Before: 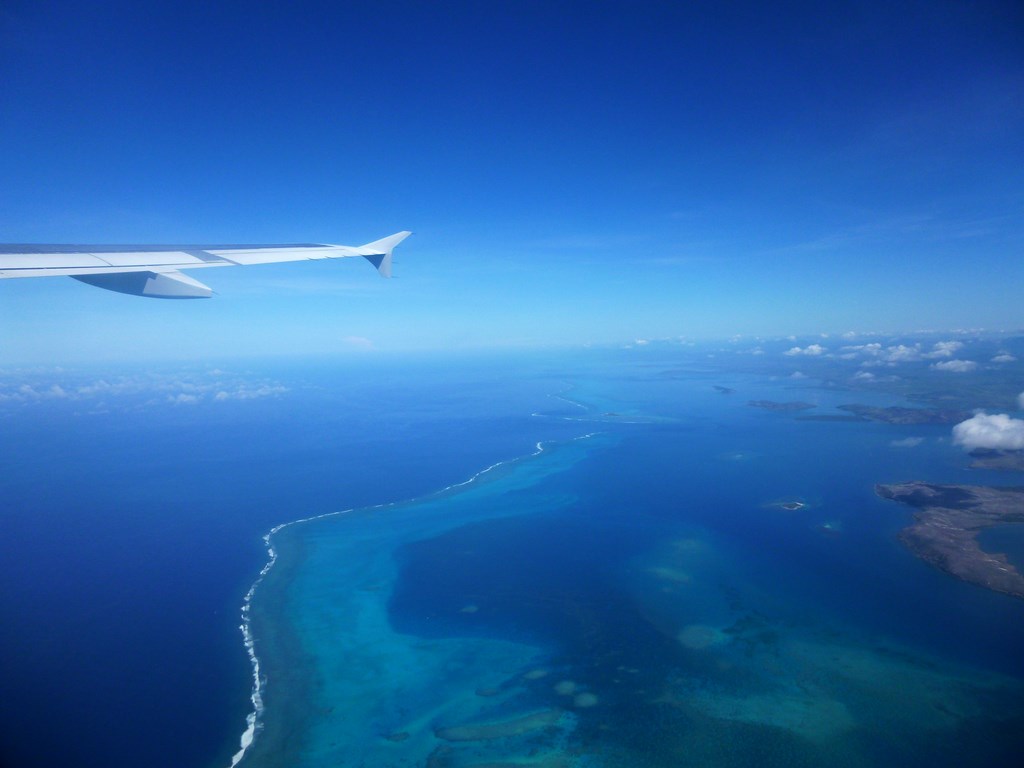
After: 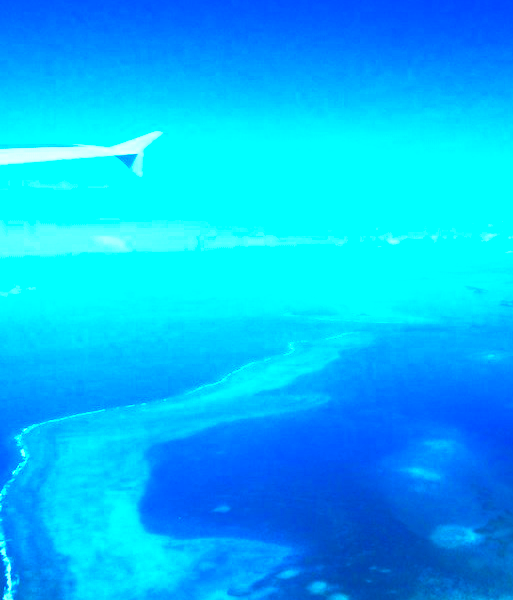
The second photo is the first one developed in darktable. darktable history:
filmic rgb: middle gray luminance 4.28%, black relative exposure -13.07 EV, white relative exposure 5.02 EV, target black luminance 0%, hardness 5.19, latitude 59.69%, contrast 0.759, highlights saturation mix 4.3%, shadows ↔ highlights balance 25.66%
contrast brightness saturation: contrast 1, brightness 0.989, saturation 0.987
color balance rgb: linear chroma grading › global chroma 22.526%, perceptual saturation grading › global saturation 27.575%, perceptual saturation grading › highlights -24.749%, perceptual saturation grading › shadows 24.798%, perceptual brilliance grading › highlights 46.554%, perceptual brilliance grading › mid-tones 22.797%, perceptual brilliance grading › shadows -6.413%, global vibrance 14.519%
crop and rotate: angle 0.016°, left 24.227%, top 13.041%, right 25.626%, bottom 8.706%
